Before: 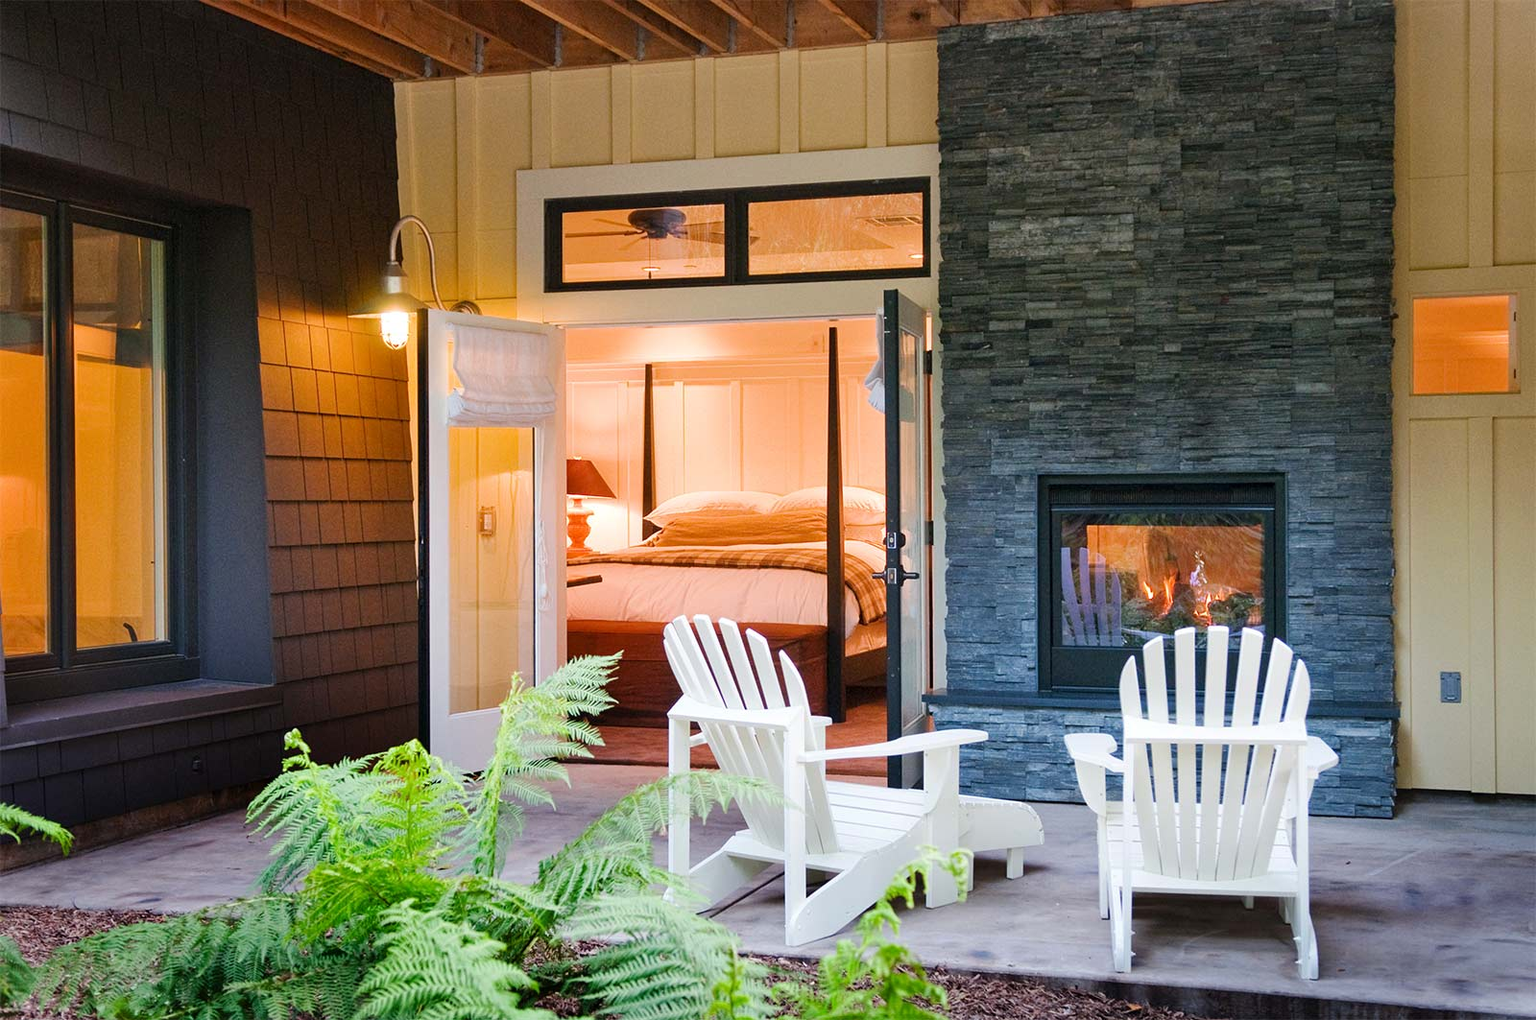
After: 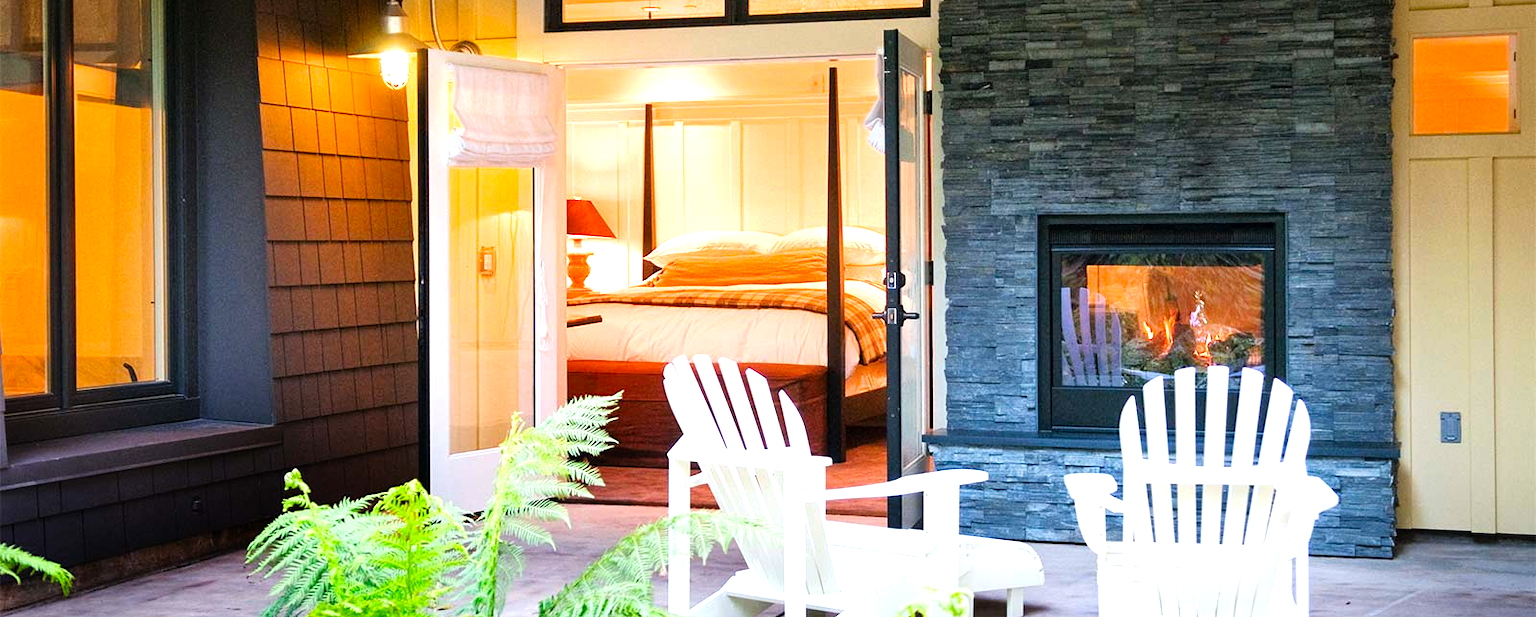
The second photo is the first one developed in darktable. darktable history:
crop and rotate: top 25.495%, bottom 13.989%
tone equalizer: -8 EV -0.742 EV, -7 EV -0.699 EV, -6 EV -0.606 EV, -5 EV -0.401 EV, -3 EV 0.4 EV, -2 EV 0.6 EV, -1 EV 0.693 EV, +0 EV 0.757 EV
contrast brightness saturation: contrast 0.043, saturation 0.161
